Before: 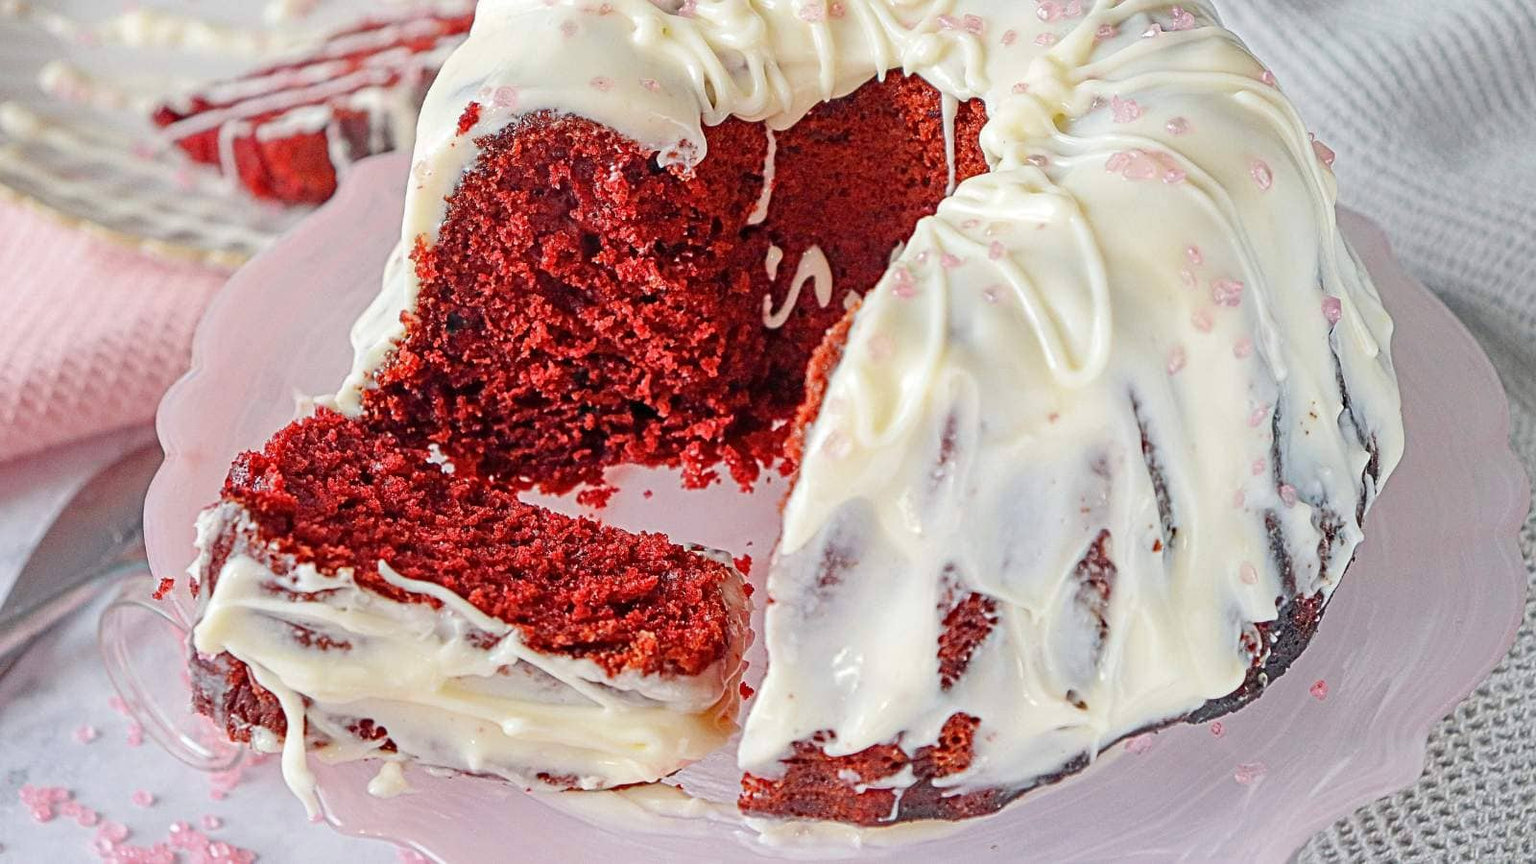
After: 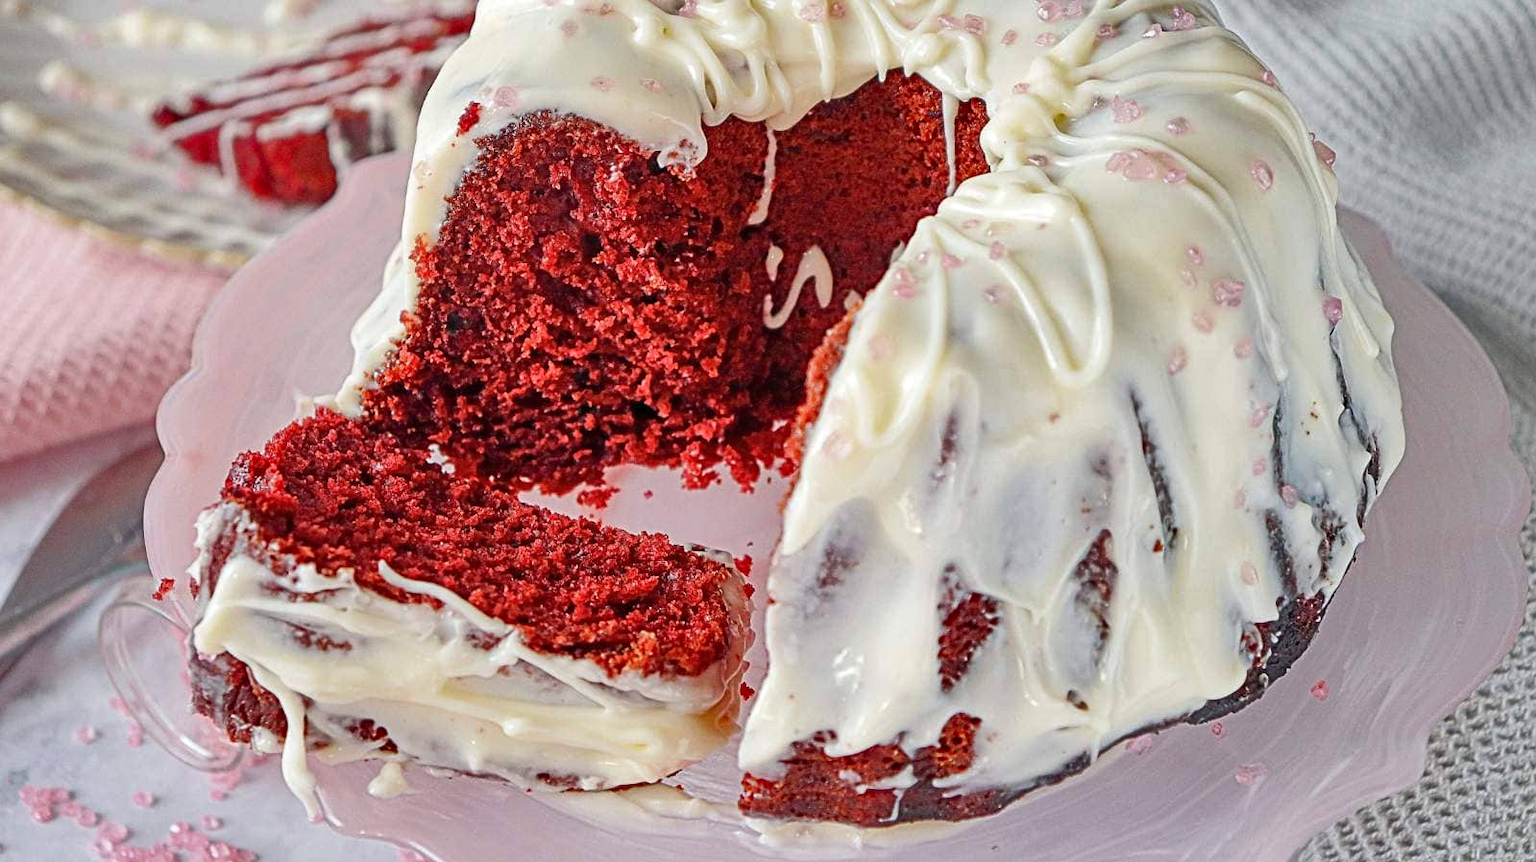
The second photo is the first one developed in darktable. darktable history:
crop: top 0.05%, bottom 0.098%
shadows and highlights: soften with gaussian
